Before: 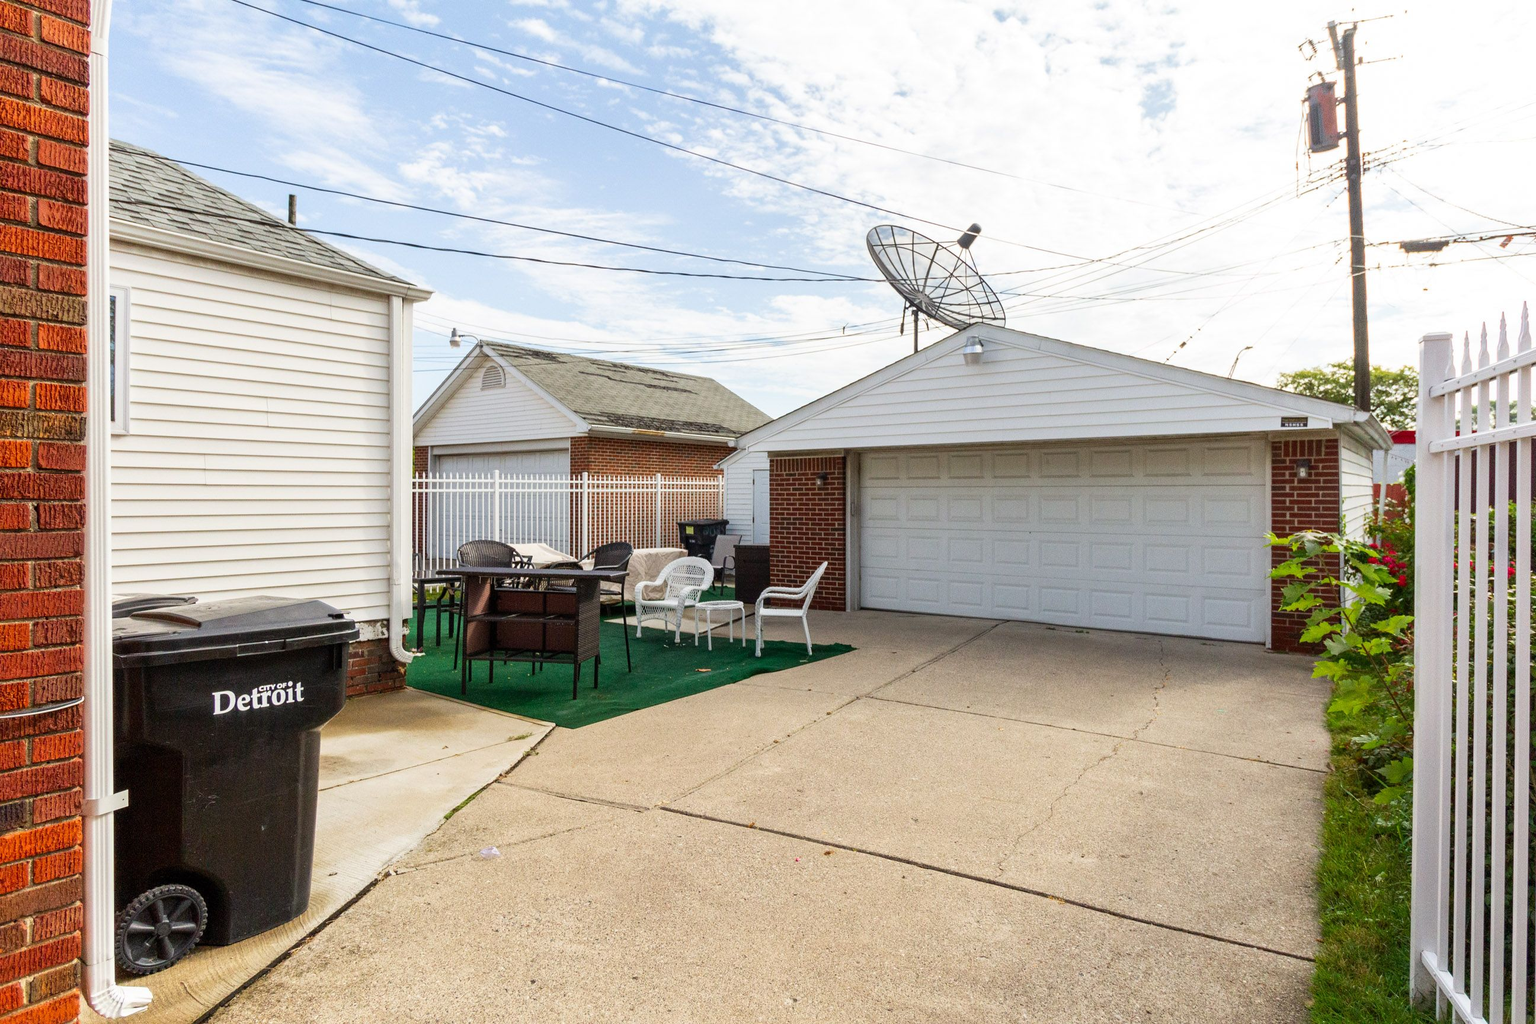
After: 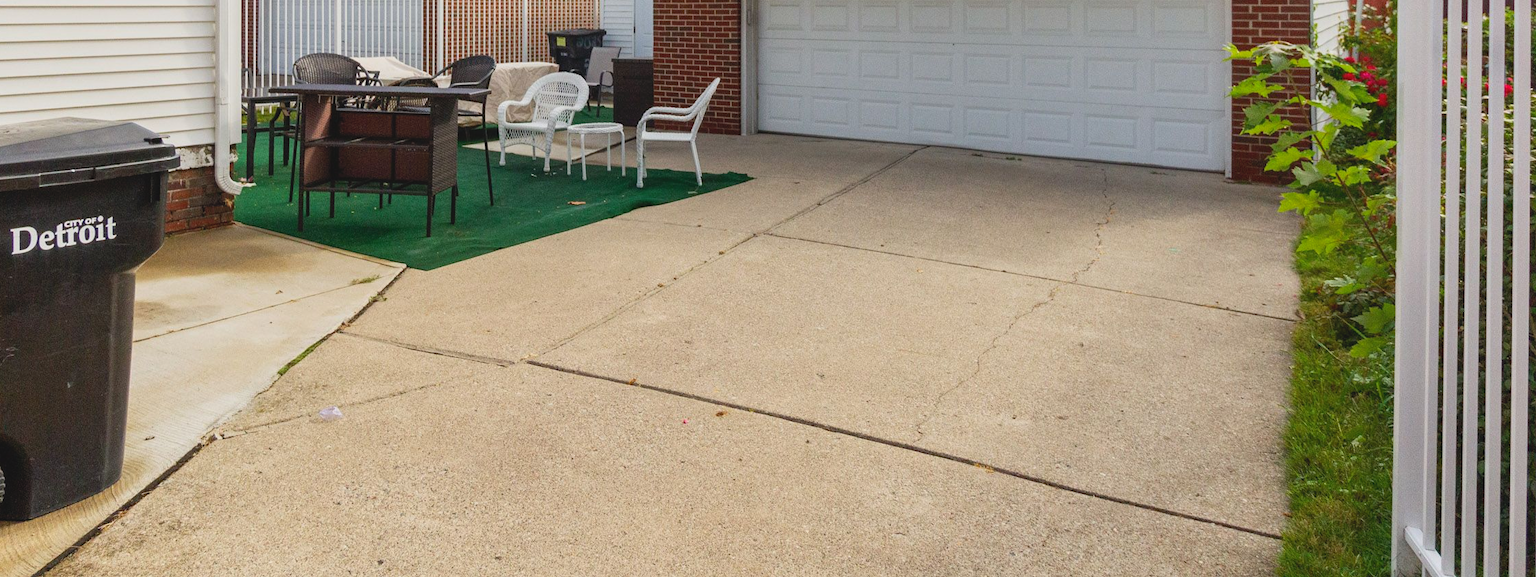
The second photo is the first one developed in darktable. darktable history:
crop and rotate: left 13.253%, top 48.319%, bottom 2.768%
contrast brightness saturation: contrast -0.129
